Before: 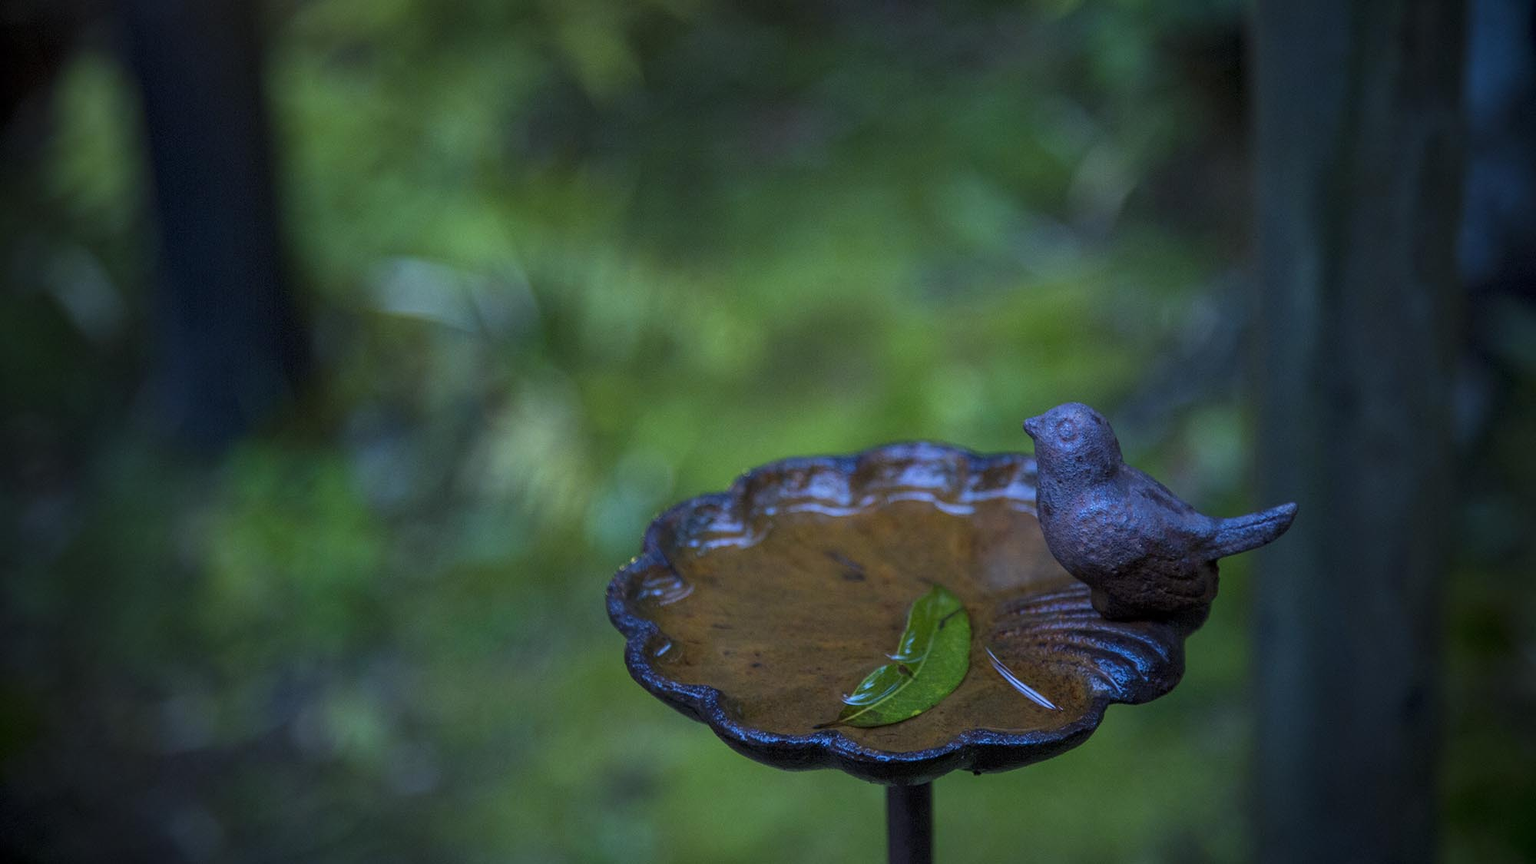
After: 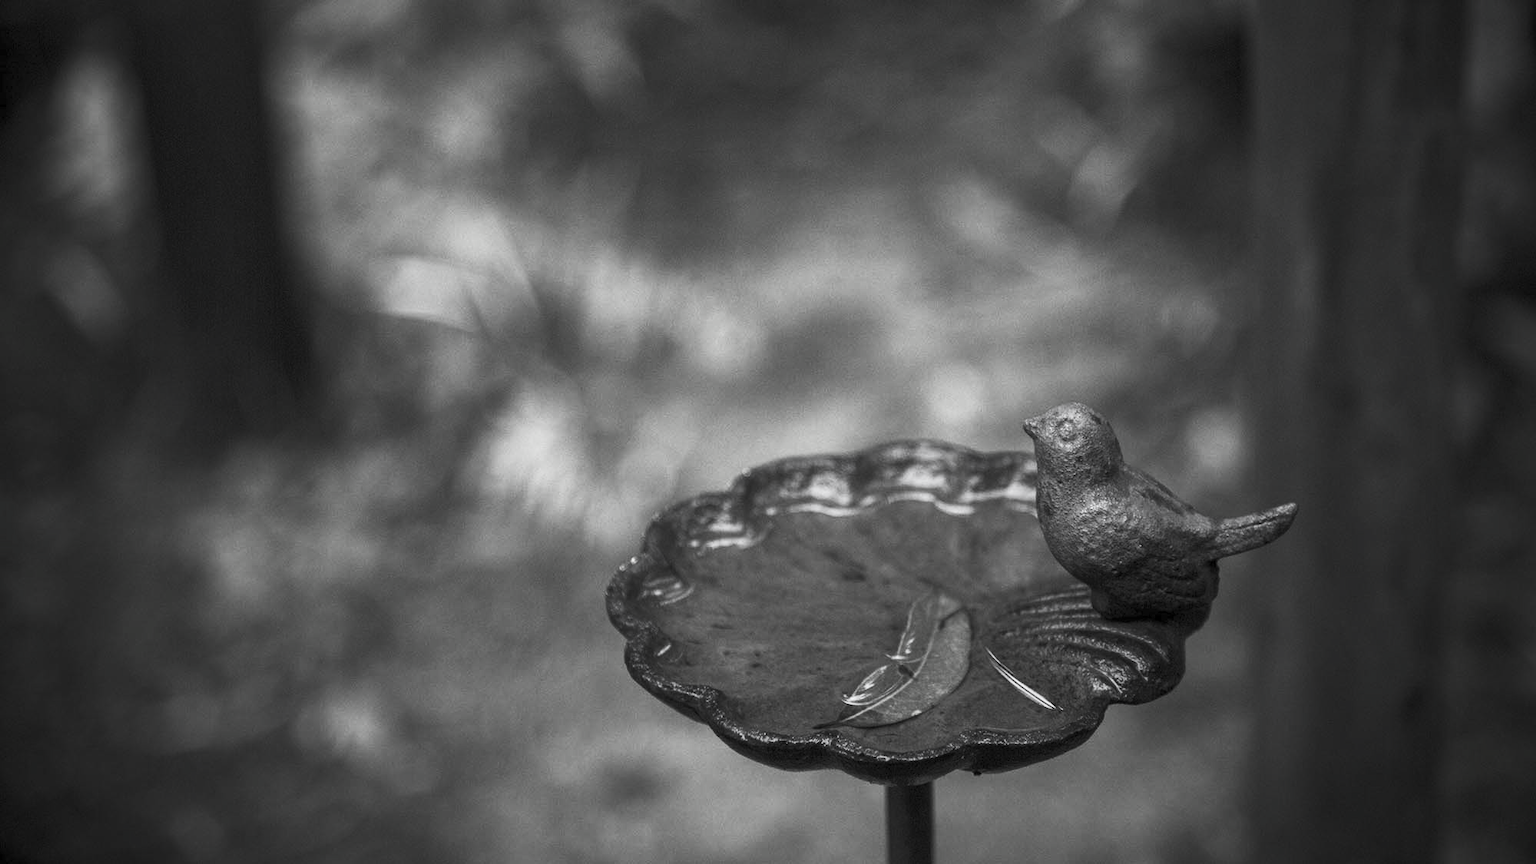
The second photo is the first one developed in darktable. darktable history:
contrast brightness saturation: contrast 0.52, brightness 0.472, saturation -0.983
